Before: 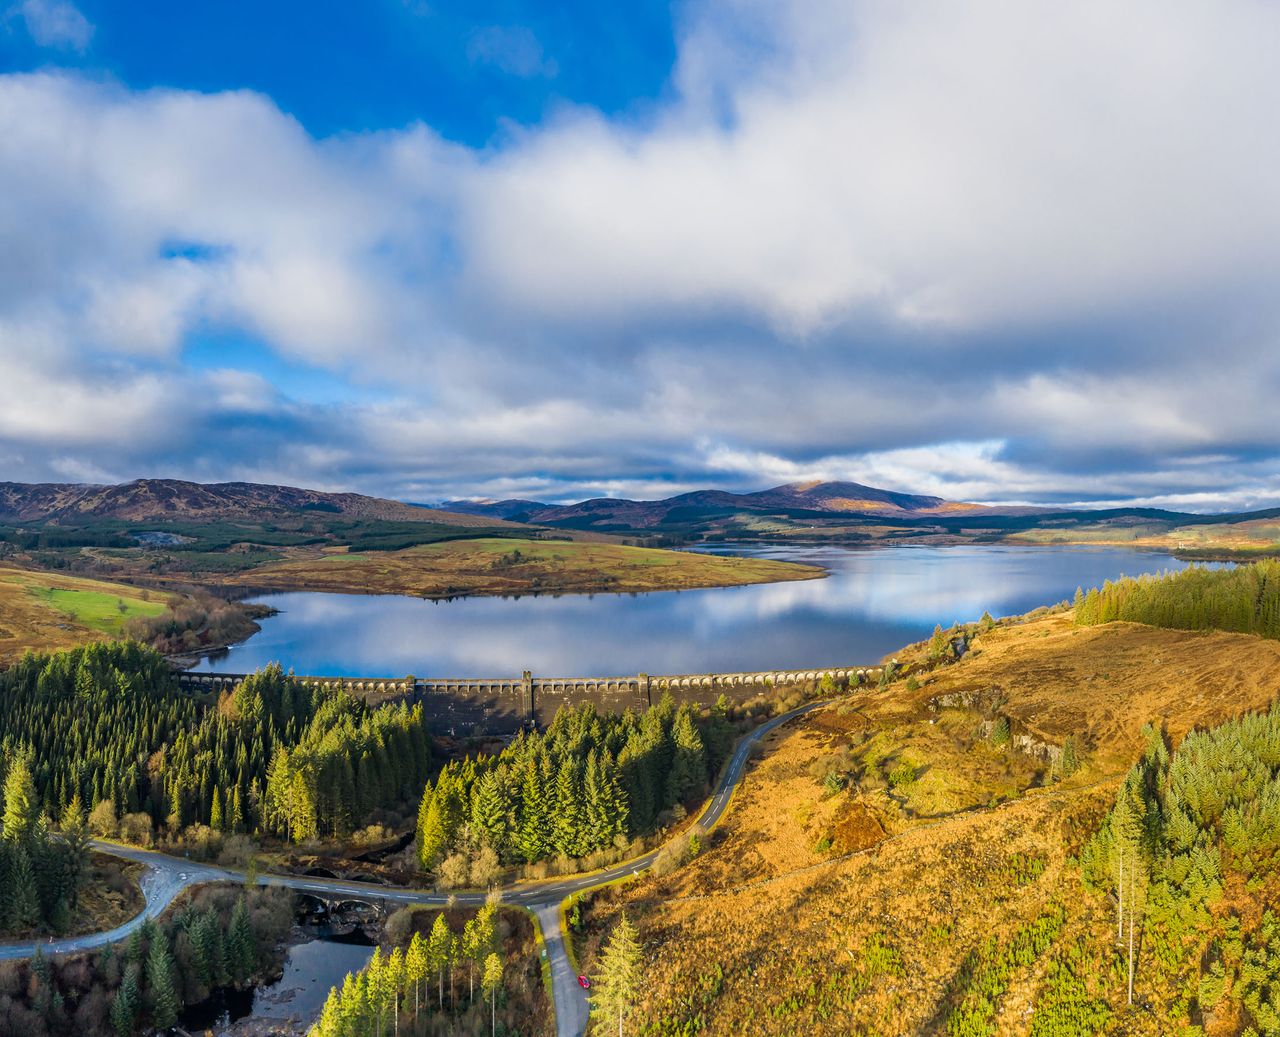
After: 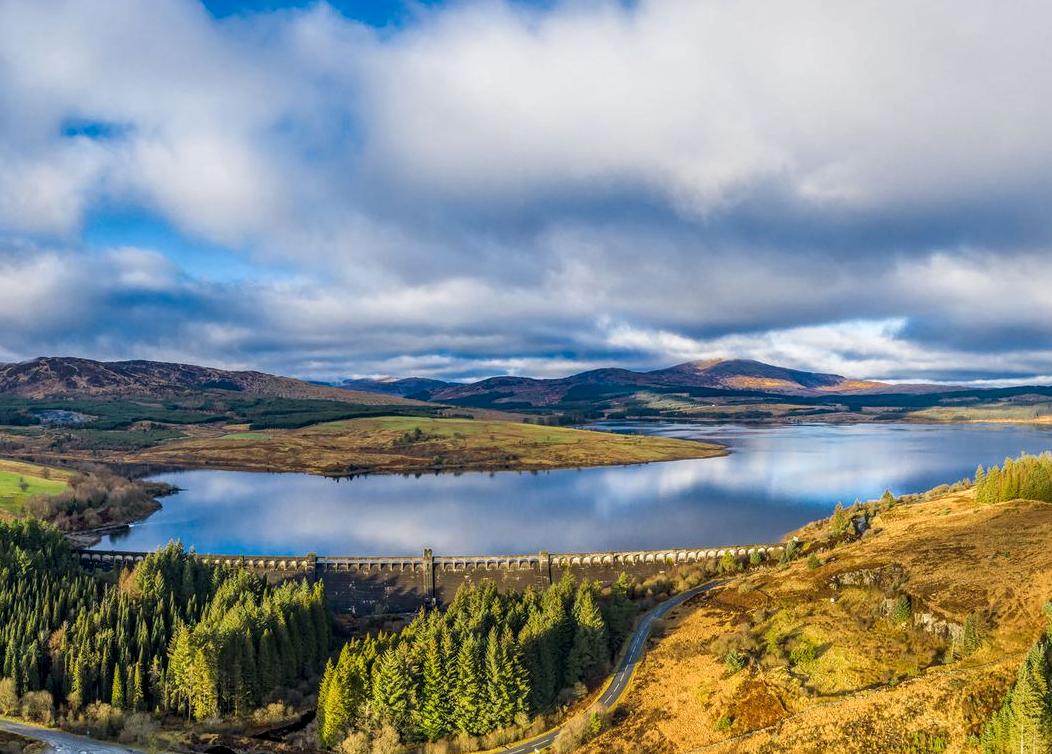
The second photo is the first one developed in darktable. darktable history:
crop: left 7.759%, top 11.836%, right 10.017%, bottom 15.406%
shadows and highlights: shadows 29.33, highlights -29.5, low approximation 0.01, soften with gaussian
local contrast: on, module defaults
